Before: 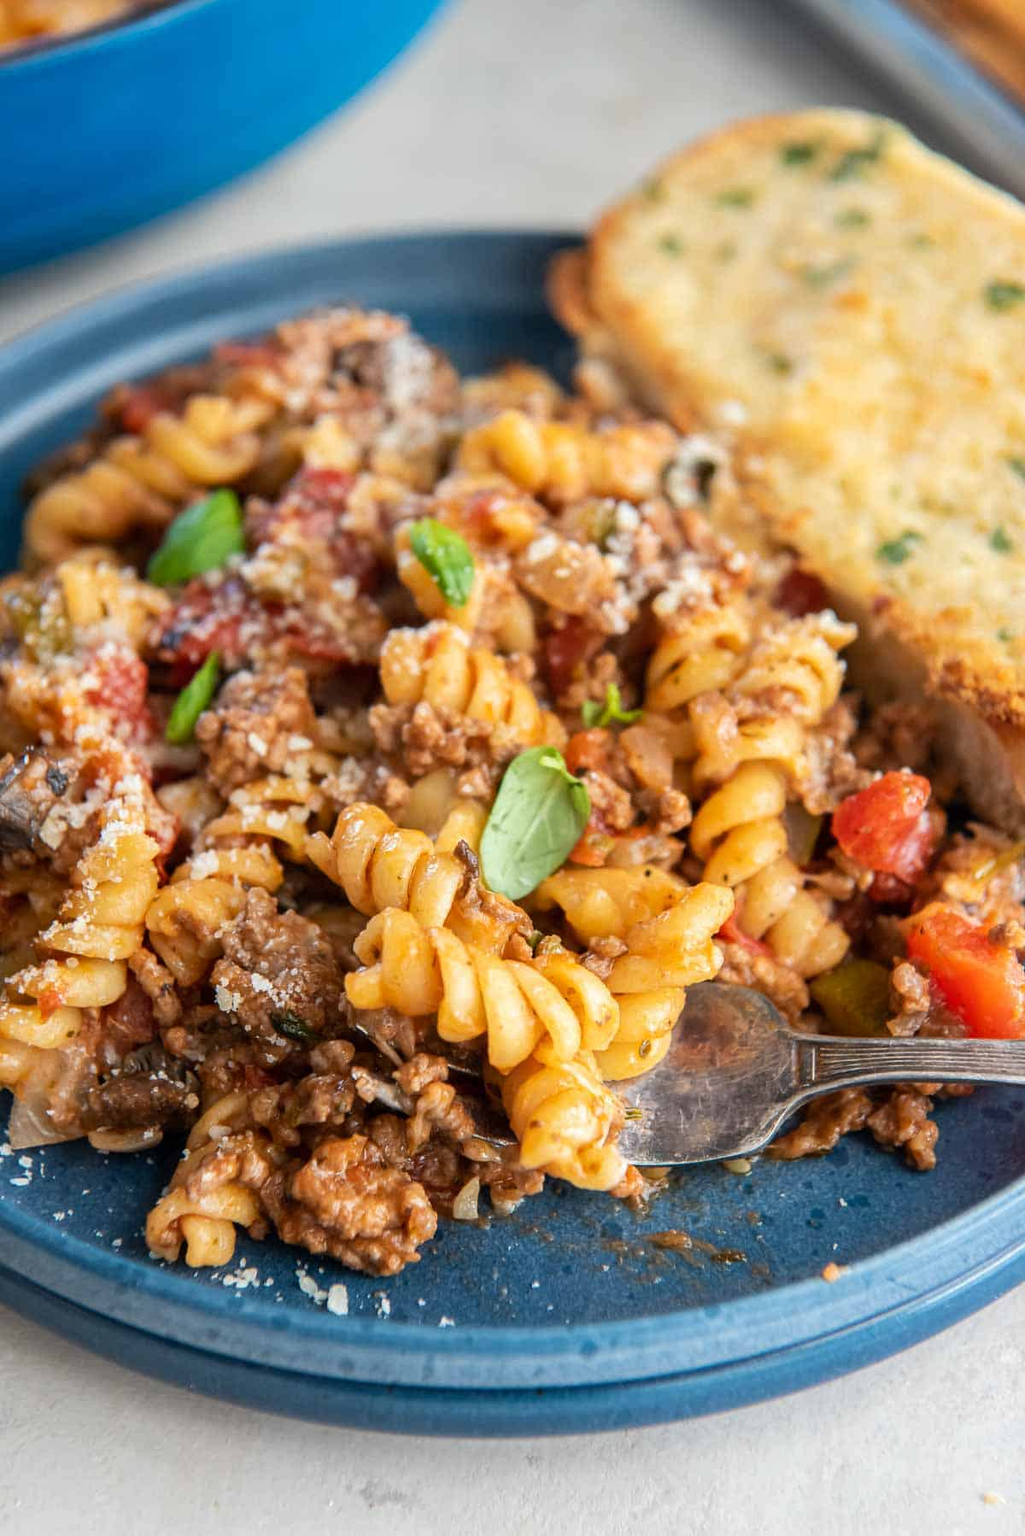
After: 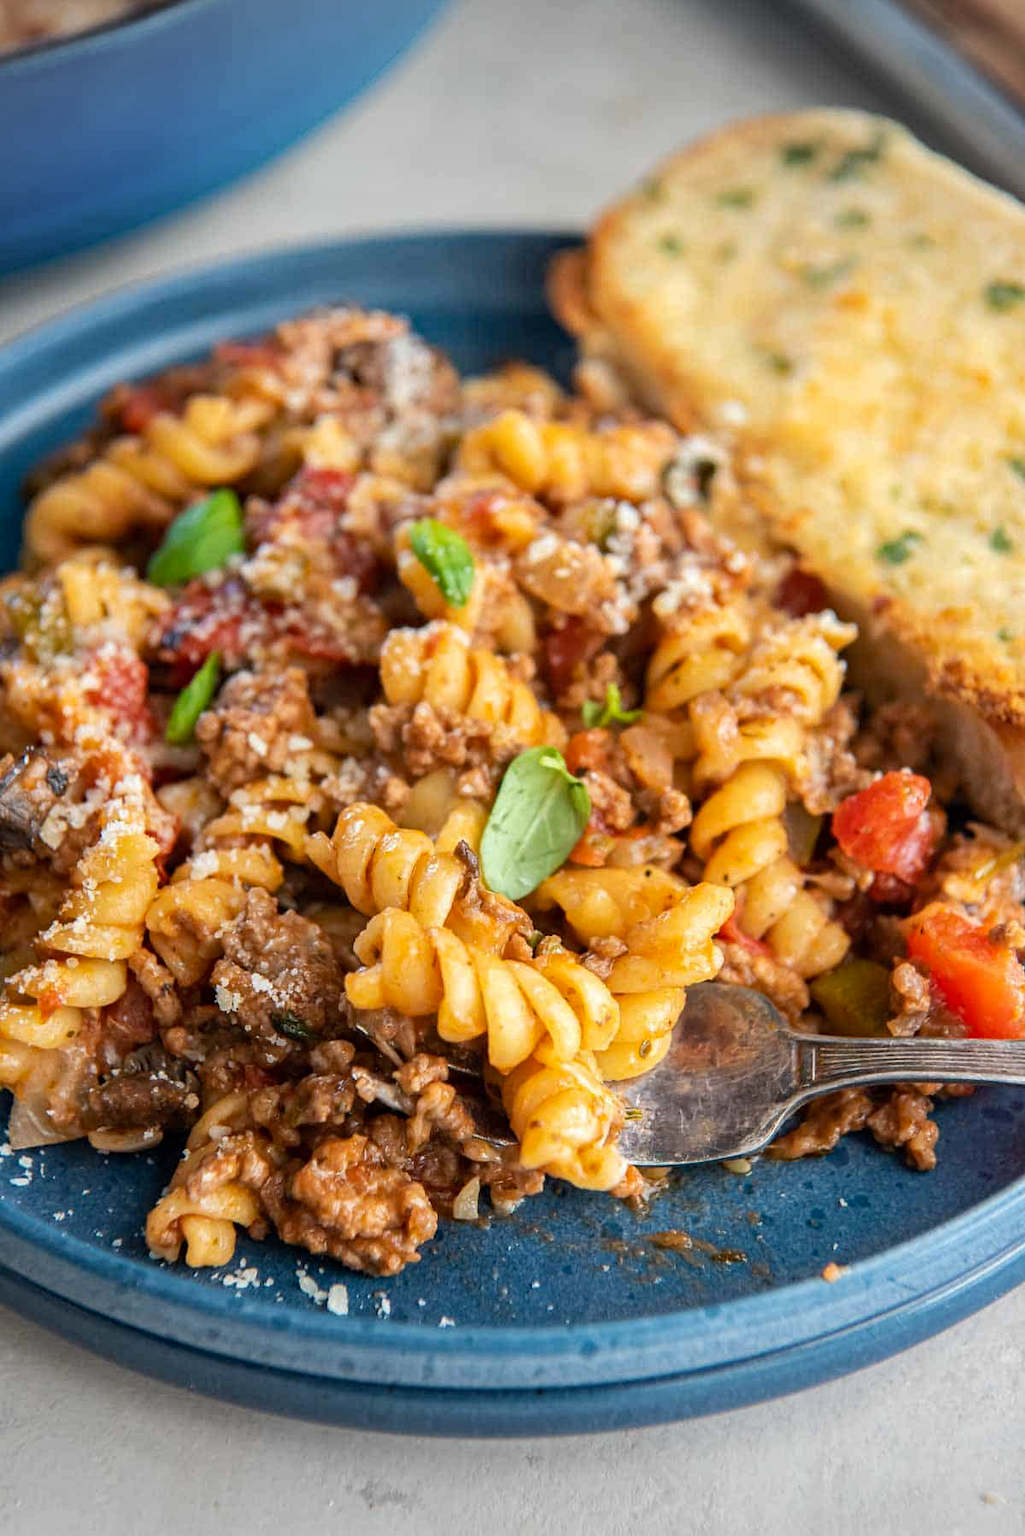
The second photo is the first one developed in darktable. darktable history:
white balance: red 1, blue 1
haze removal: compatibility mode true, adaptive false
vignetting: fall-off start 100%, brightness -0.282, width/height ratio 1.31
